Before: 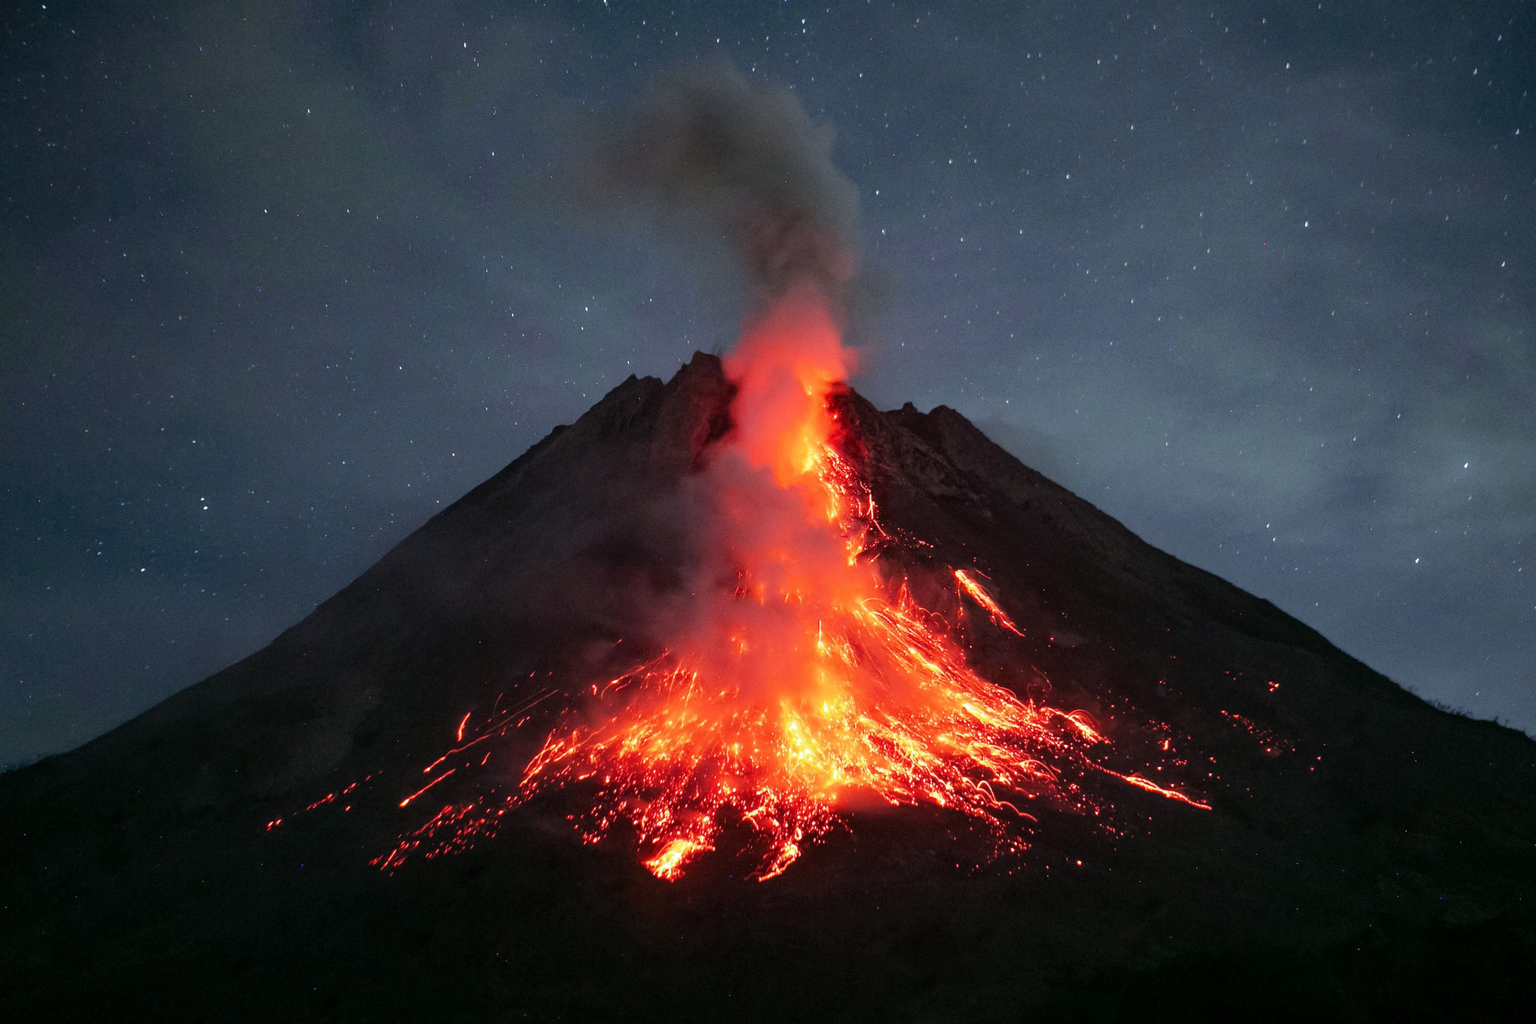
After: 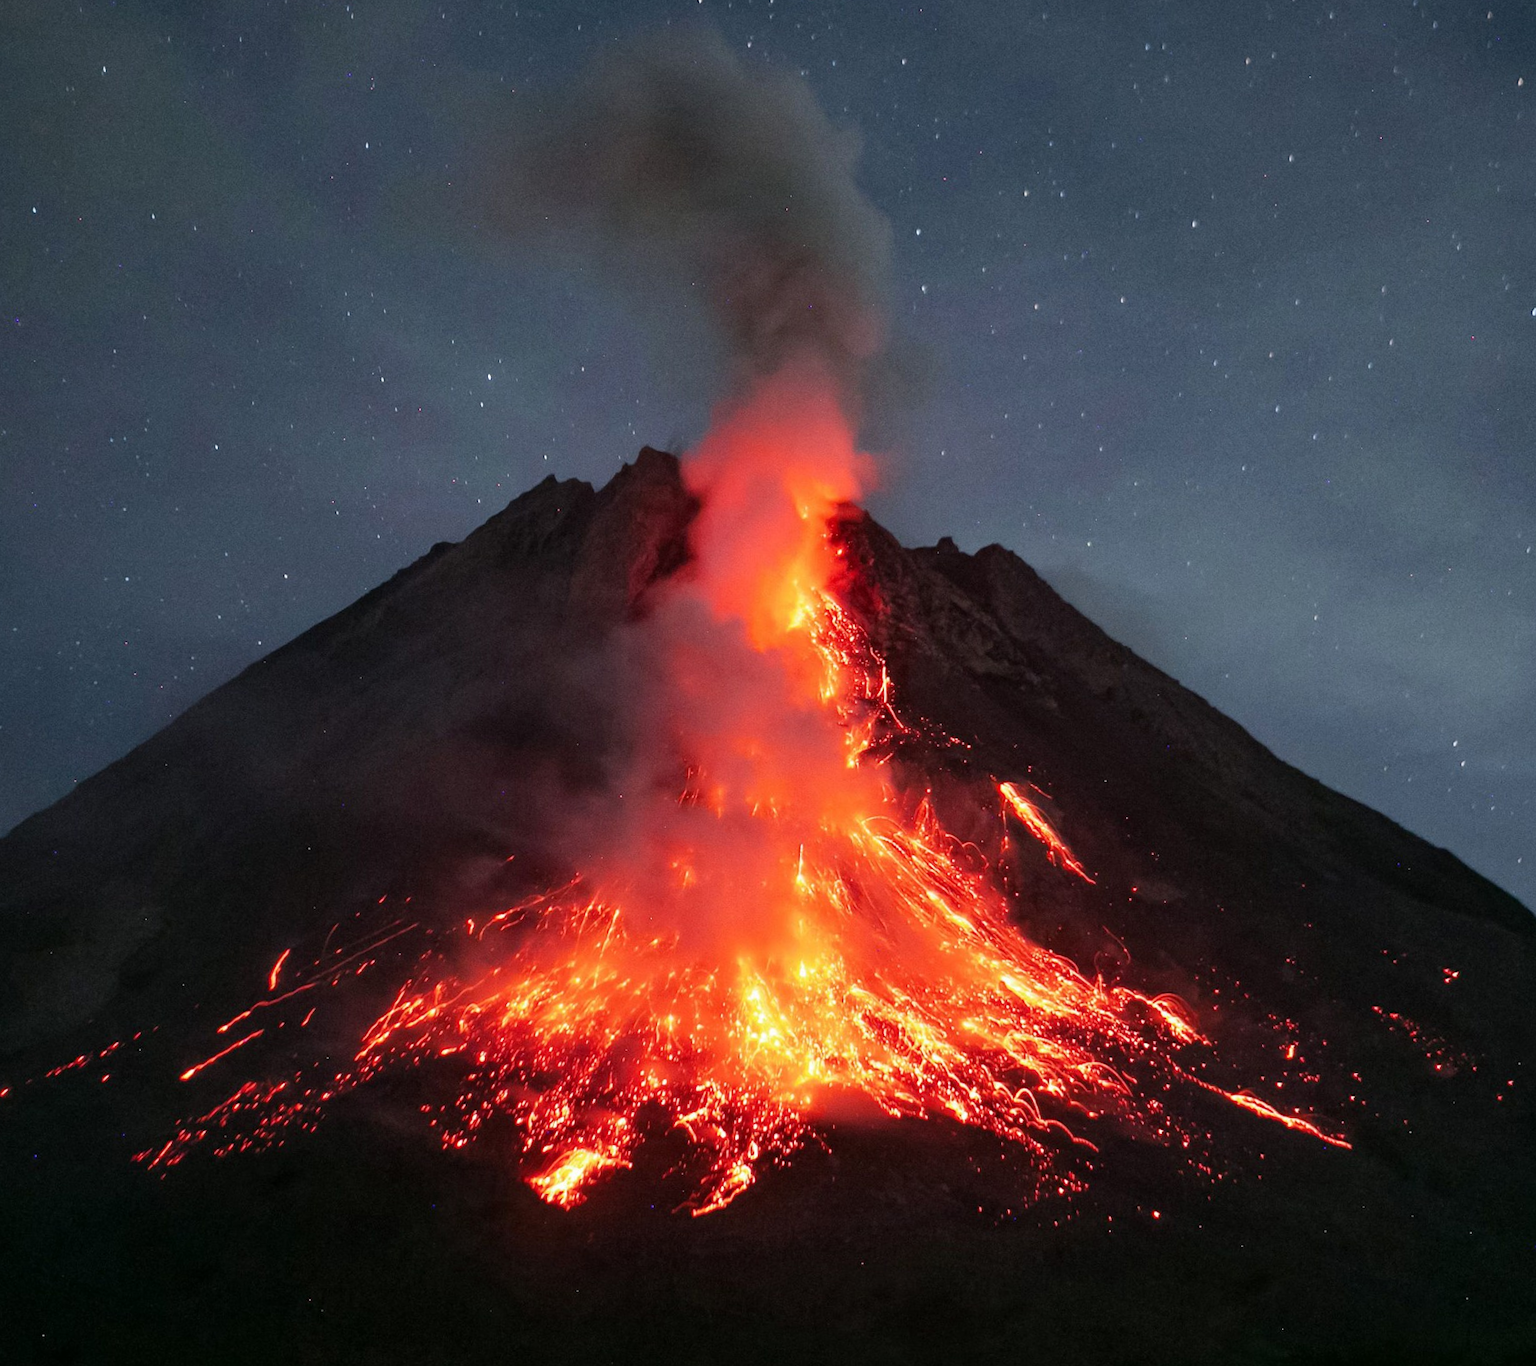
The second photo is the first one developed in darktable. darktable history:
crop and rotate: angle -3.15°, left 14.231%, top 0.02%, right 10.906%, bottom 0.069%
